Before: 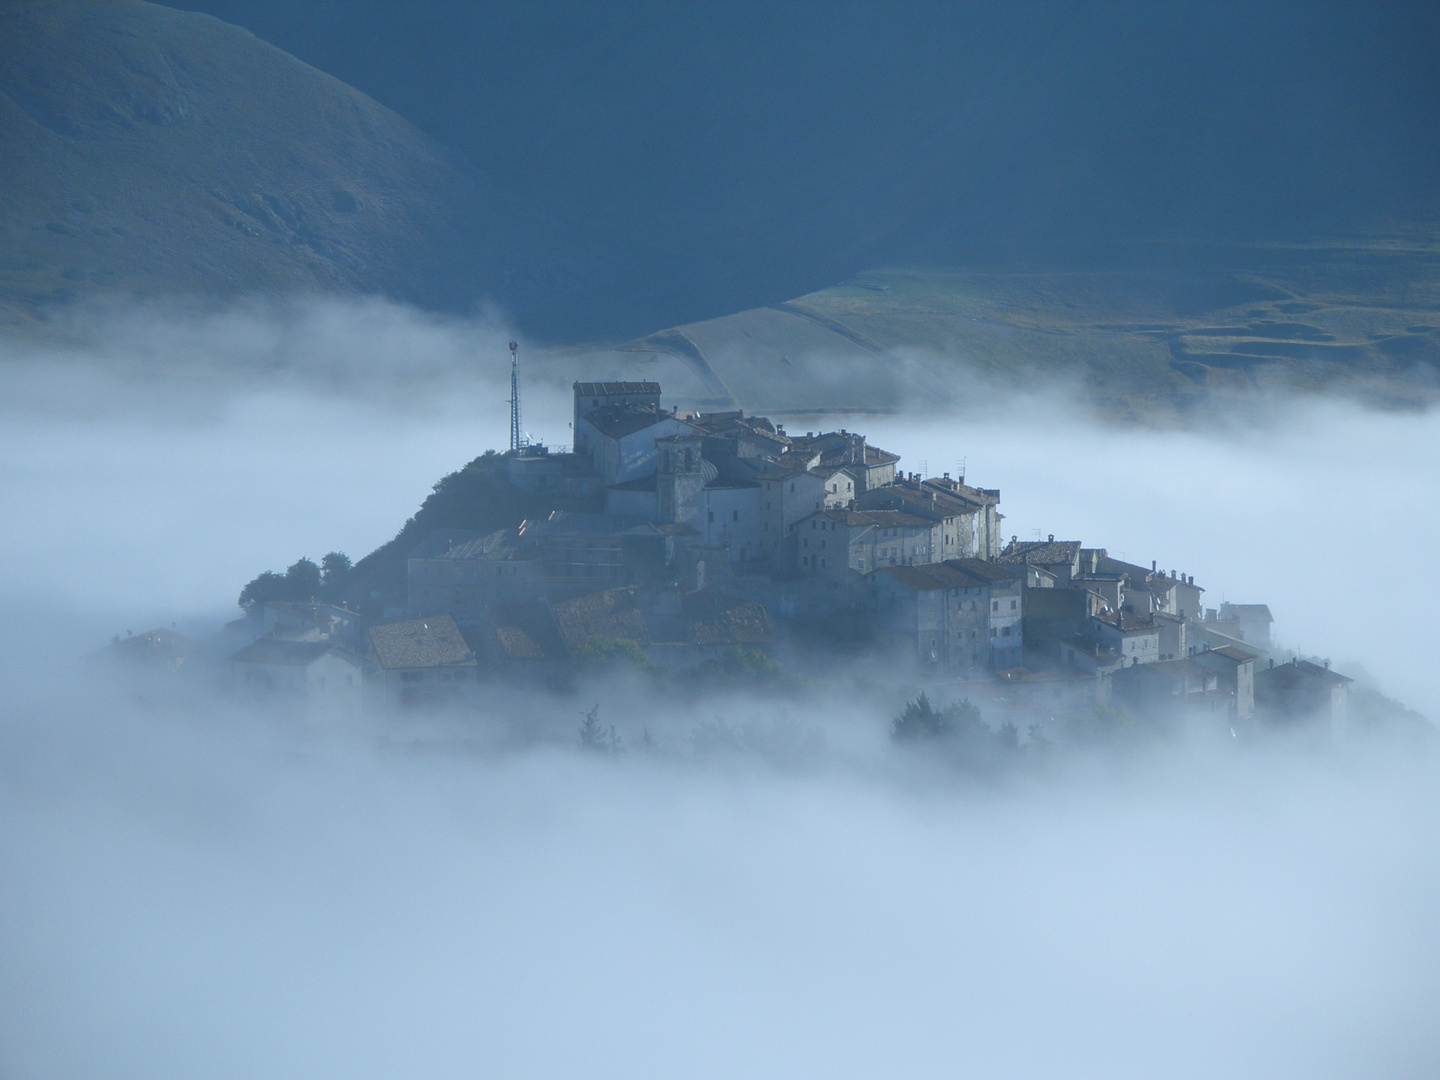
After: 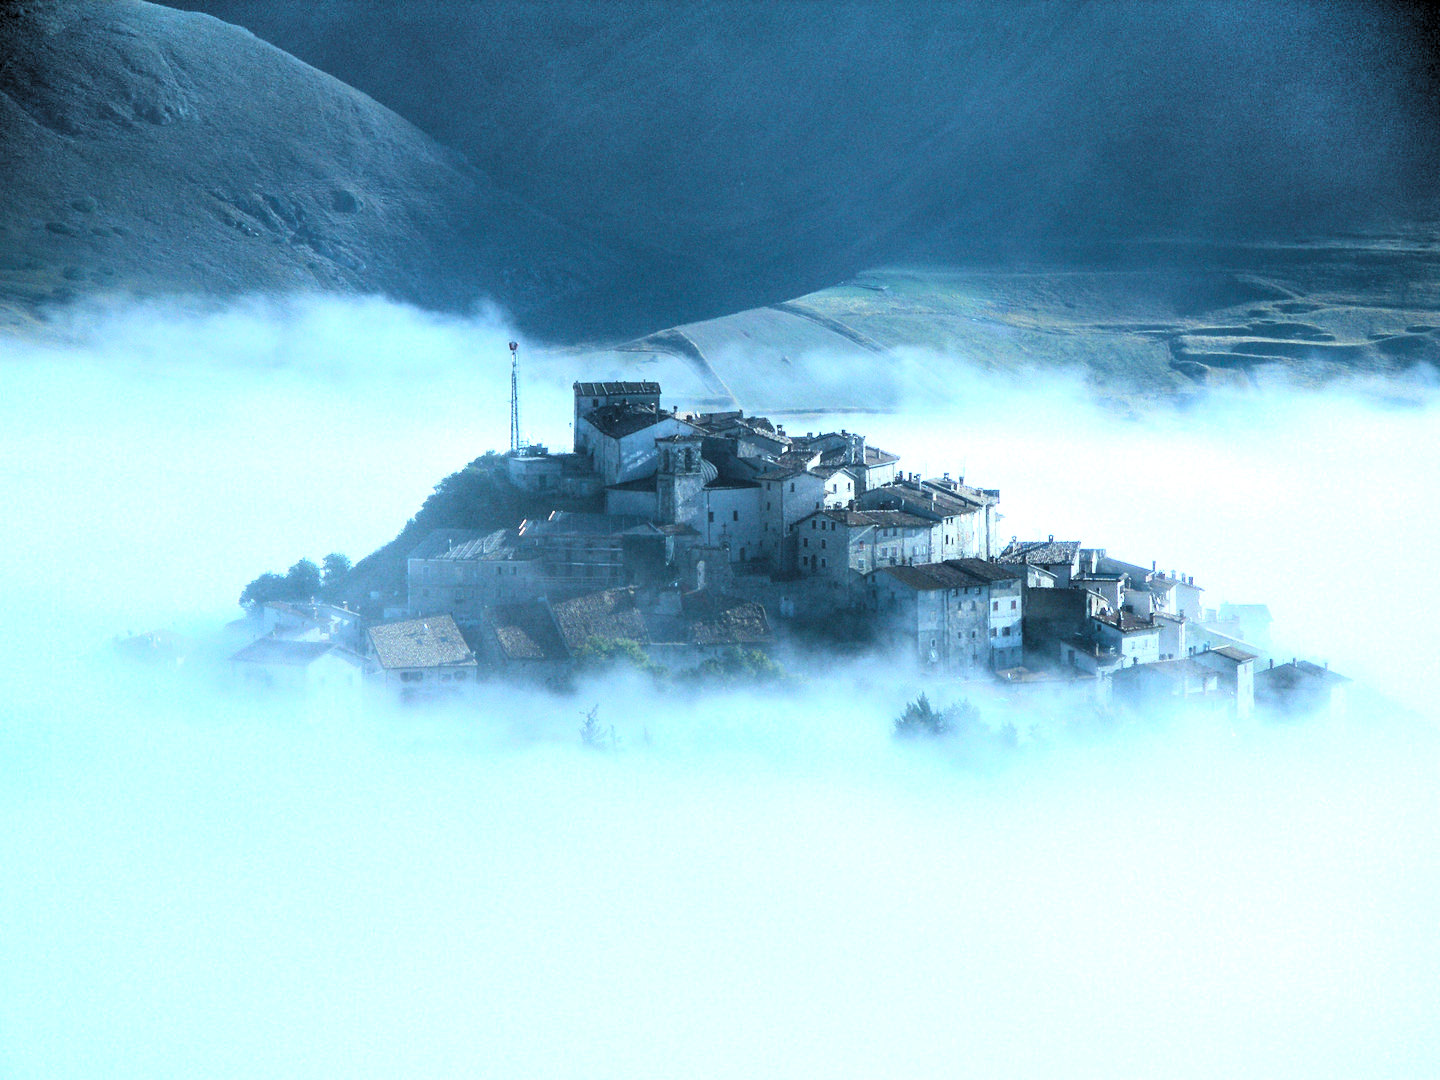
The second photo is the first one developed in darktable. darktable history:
levels: mode automatic, black 0.023%, white 99.97%, levels [0.062, 0.494, 0.925]
tone equalizer: -8 EV -0.001 EV, -7 EV 0.001 EV, -6 EV -0.002 EV, -5 EV -0.003 EV, -4 EV -0.062 EV, -3 EV -0.222 EV, -2 EV -0.267 EV, -1 EV 0.105 EV, +0 EV 0.303 EV
exposure: black level correction 0, exposure 0.5 EV, compensate exposure bias true, compensate highlight preservation false
contrast brightness saturation: contrast 0.11, saturation -0.17
tone curve: curves: ch0 [(0, 0) (0.051, 0.03) (0.096, 0.071) (0.243, 0.246) (0.461, 0.515) (0.605, 0.692) (0.761, 0.85) (0.881, 0.933) (1, 0.984)]; ch1 [(0, 0) (0.1, 0.038) (0.318, 0.243) (0.431, 0.384) (0.488, 0.475) (0.499, 0.499) (0.534, 0.546) (0.567, 0.592) (0.601, 0.632) (0.734, 0.809) (1, 1)]; ch2 [(0, 0) (0.297, 0.257) (0.414, 0.379) (0.453, 0.45) (0.479, 0.483) (0.504, 0.499) (0.52, 0.519) (0.541, 0.554) (0.614, 0.652) (0.817, 0.874) (1, 1)], color space Lab, independent channels, preserve colors none
color balance rgb: perceptual saturation grading › mid-tones 6.33%, perceptual saturation grading › shadows 72.44%, perceptual brilliance grading › highlights 11.59%, contrast 5.05%
shadows and highlights: shadows 75, highlights -25, soften with gaussian
